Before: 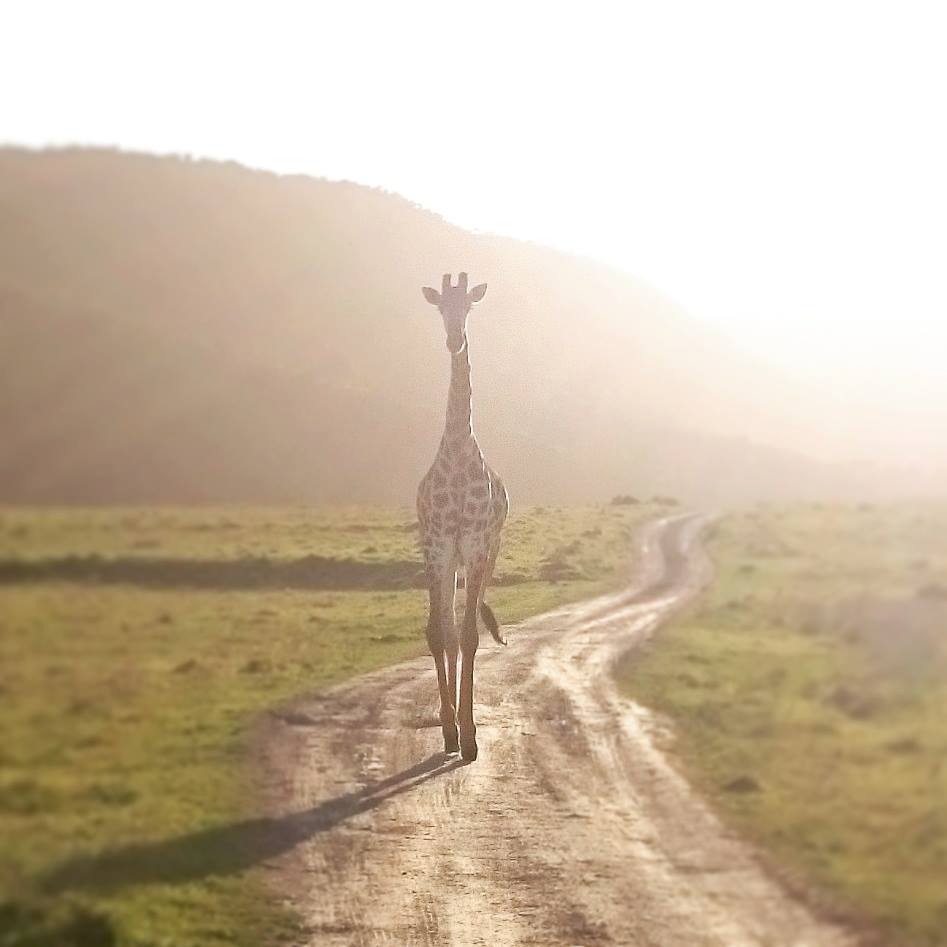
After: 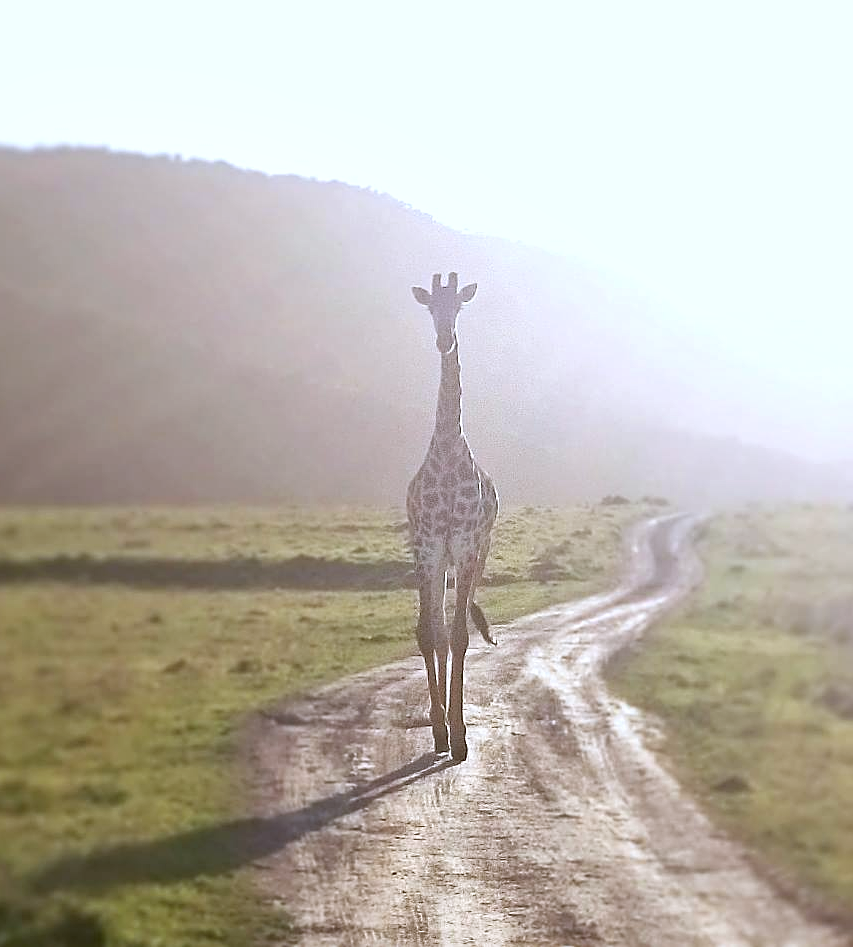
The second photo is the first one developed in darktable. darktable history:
local contrast: mode bilateral grid, contrast 20, coarseness 50, detail 120%, midtone range 0.2
sharpen: on, module defaults
crop and rotate: left 1.088%, right 8.807%
white balance: red 0.948, green 1.02, blue 1.176
